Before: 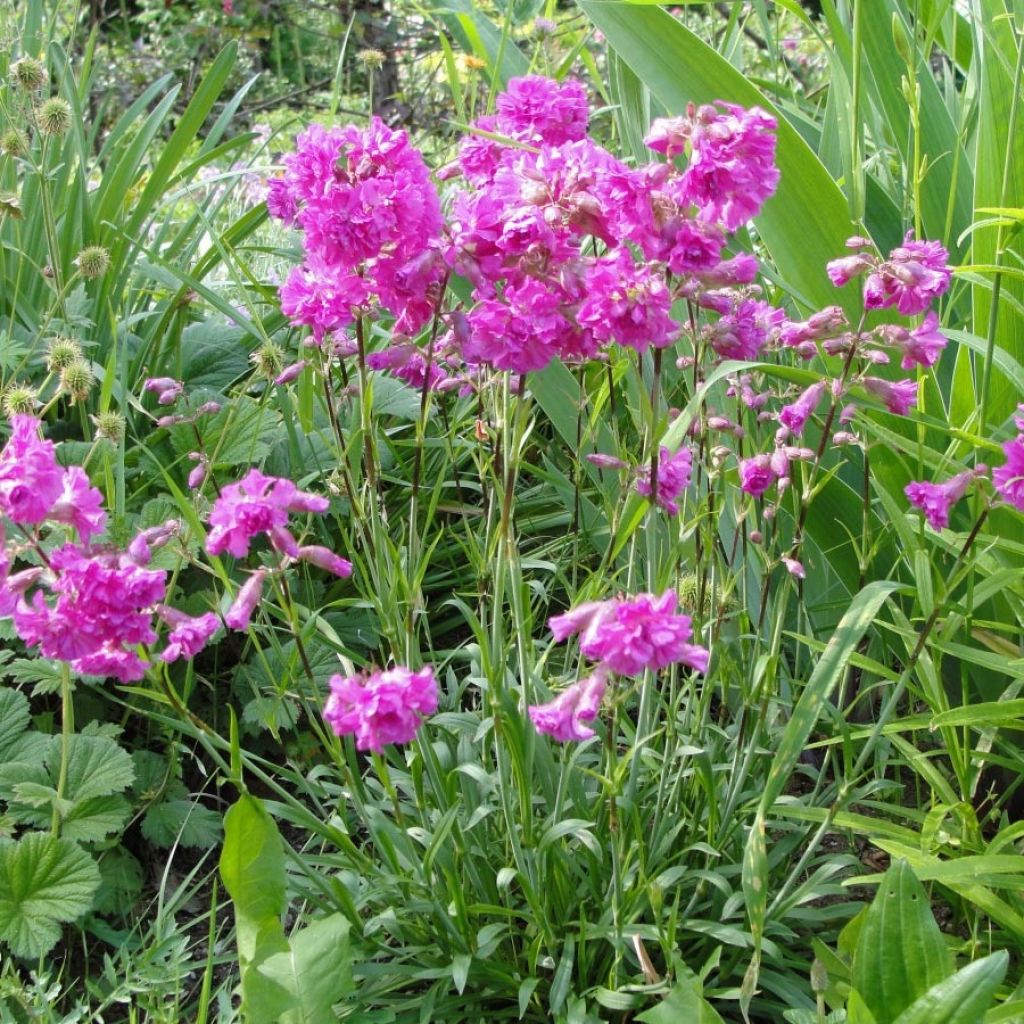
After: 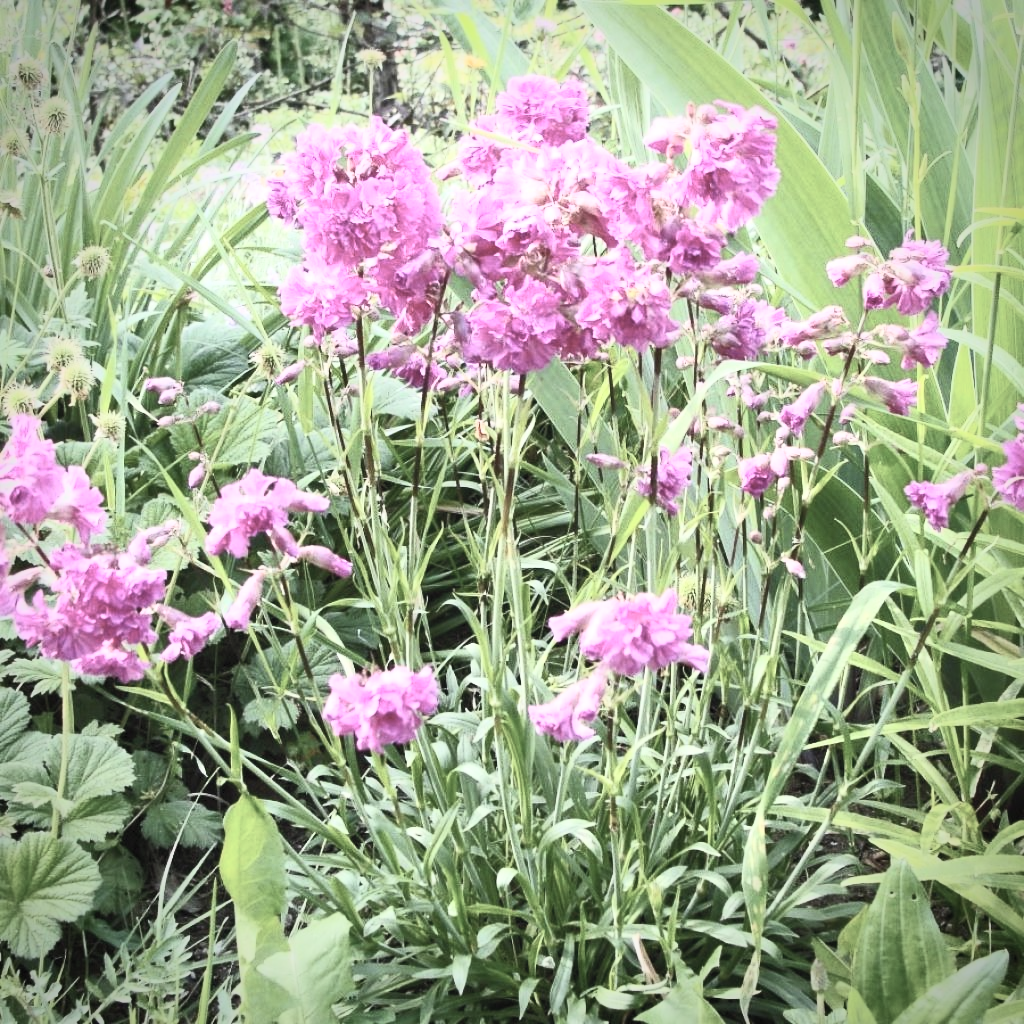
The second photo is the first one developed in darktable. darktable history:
contrast brightness saturation: contrast 0.581, brightness 0.577, saturation -0.344
vignetting: fall-off radius 45.53%, saturation -0.018
